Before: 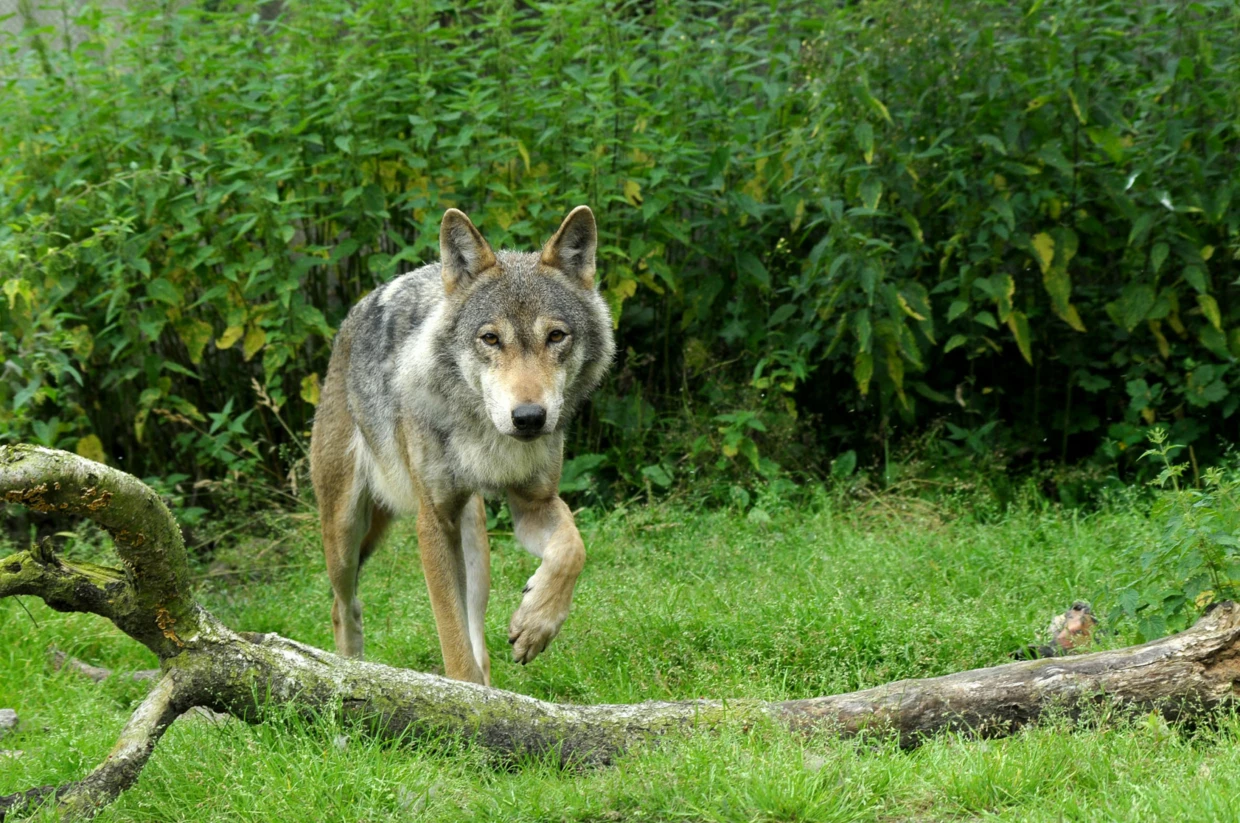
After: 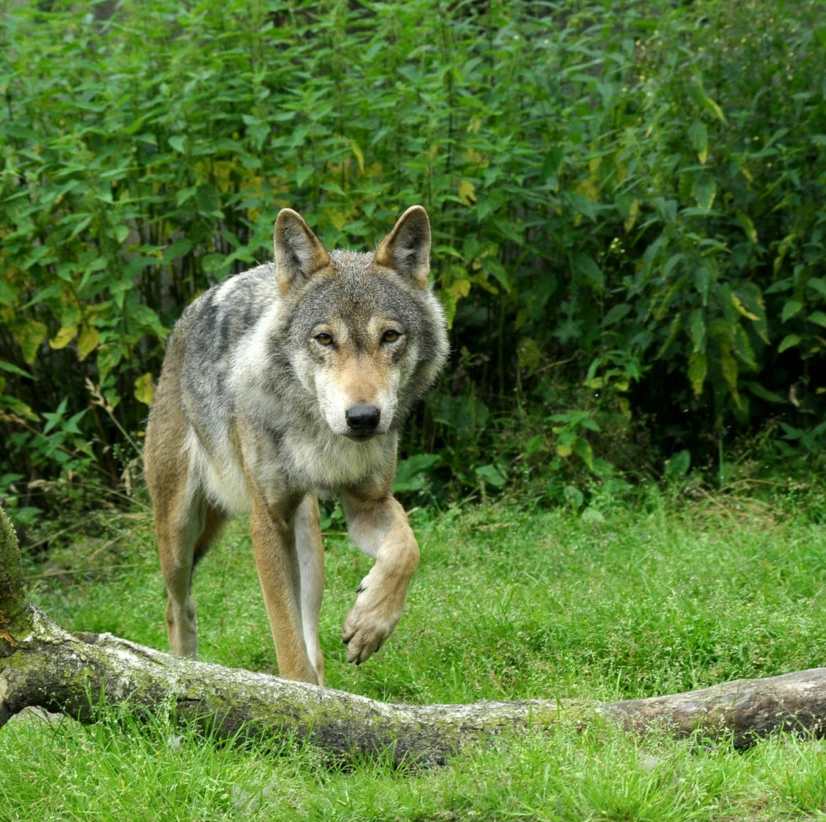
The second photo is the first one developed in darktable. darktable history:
crop and rotate: left 13.537%, right 19.796%
white balance: emerald 1
